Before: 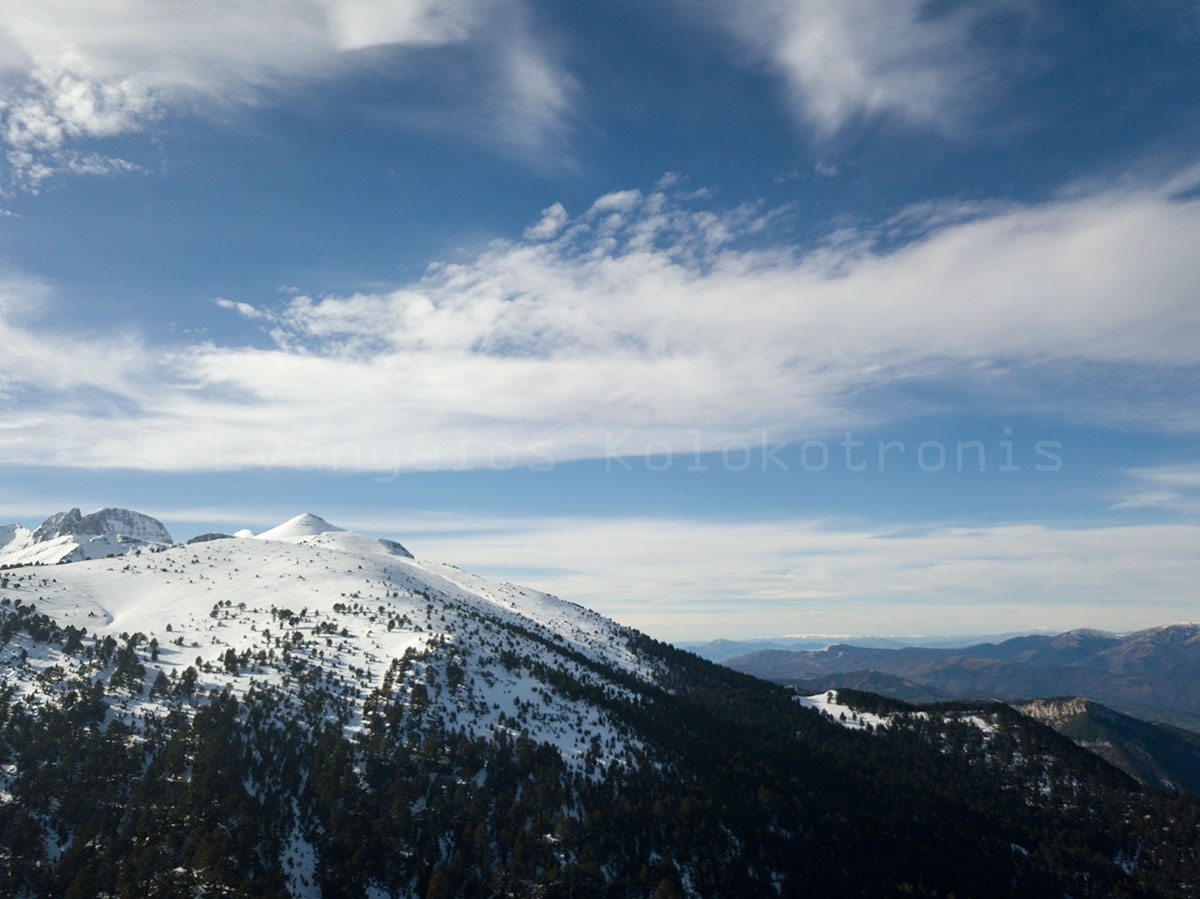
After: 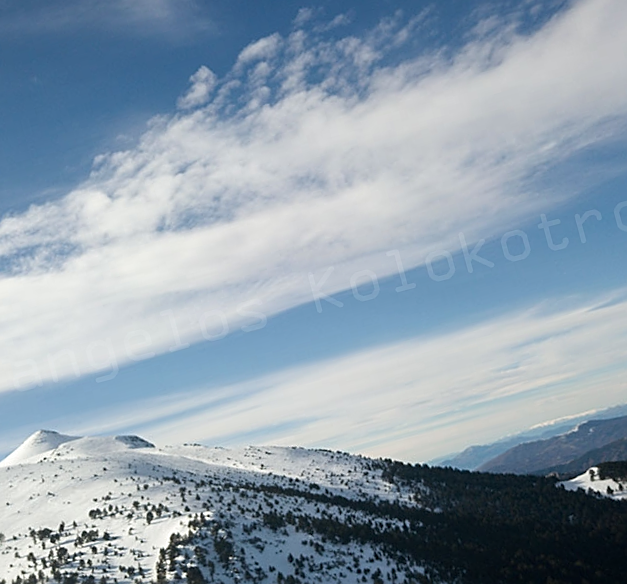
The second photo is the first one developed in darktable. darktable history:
crop and rotate: left 22.516%, right 21.234%
sharpen: on, module defaults
base curve: curves: ch0 [(0, 0) (0.303, 0.277) (1, 1)]
rotate and perspective: rotation -14.8°, crop left 0.1, crop right 0.903, crop top 0.25, crop bottom 0.748
